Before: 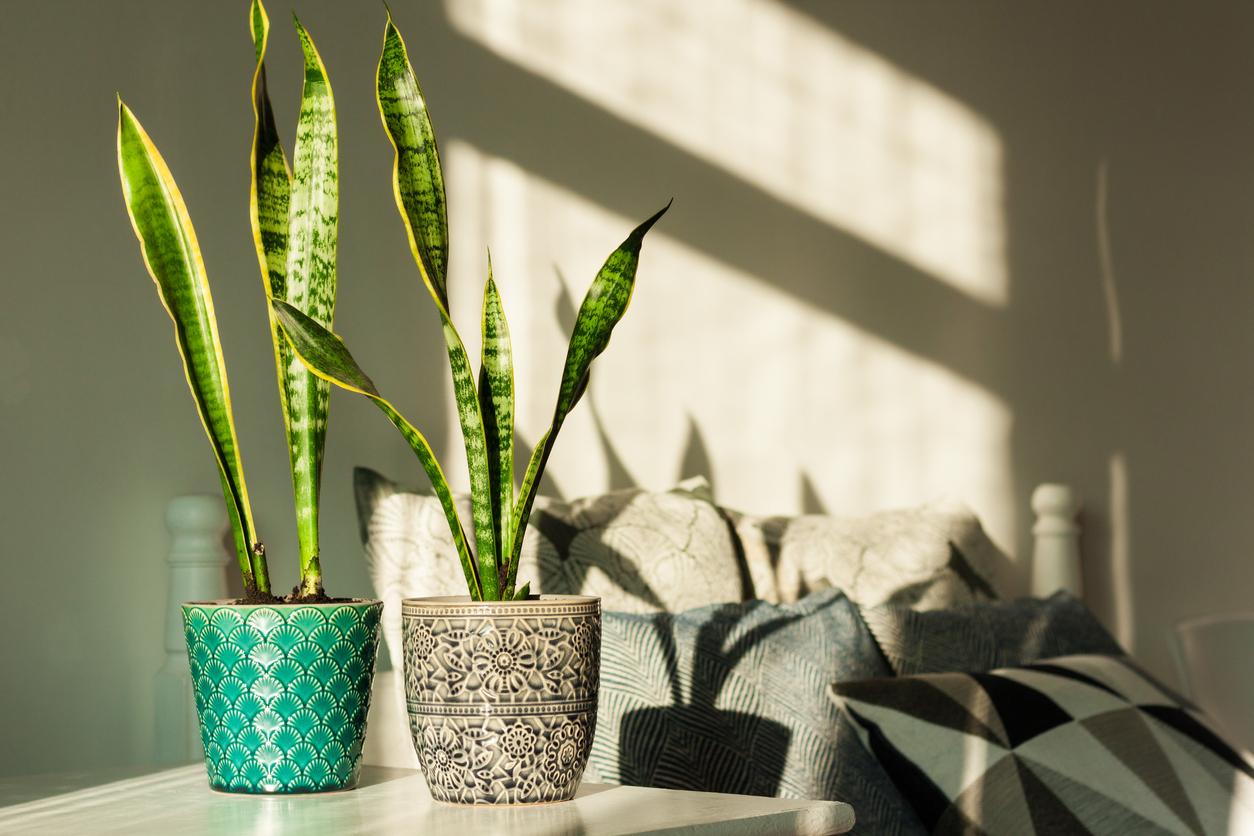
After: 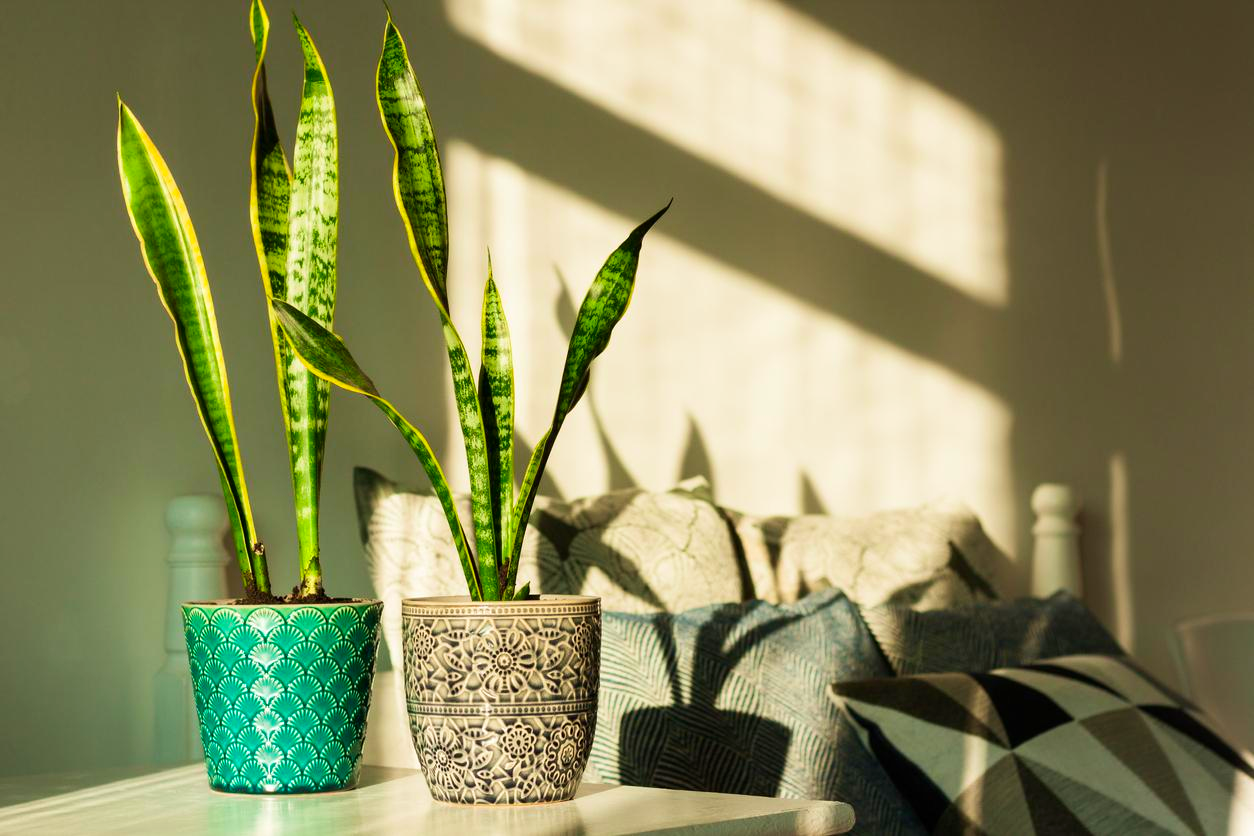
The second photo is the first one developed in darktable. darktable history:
contrast brightness saturation: contrast 0.091, saturation 0.282
velvia: on, module defaults
